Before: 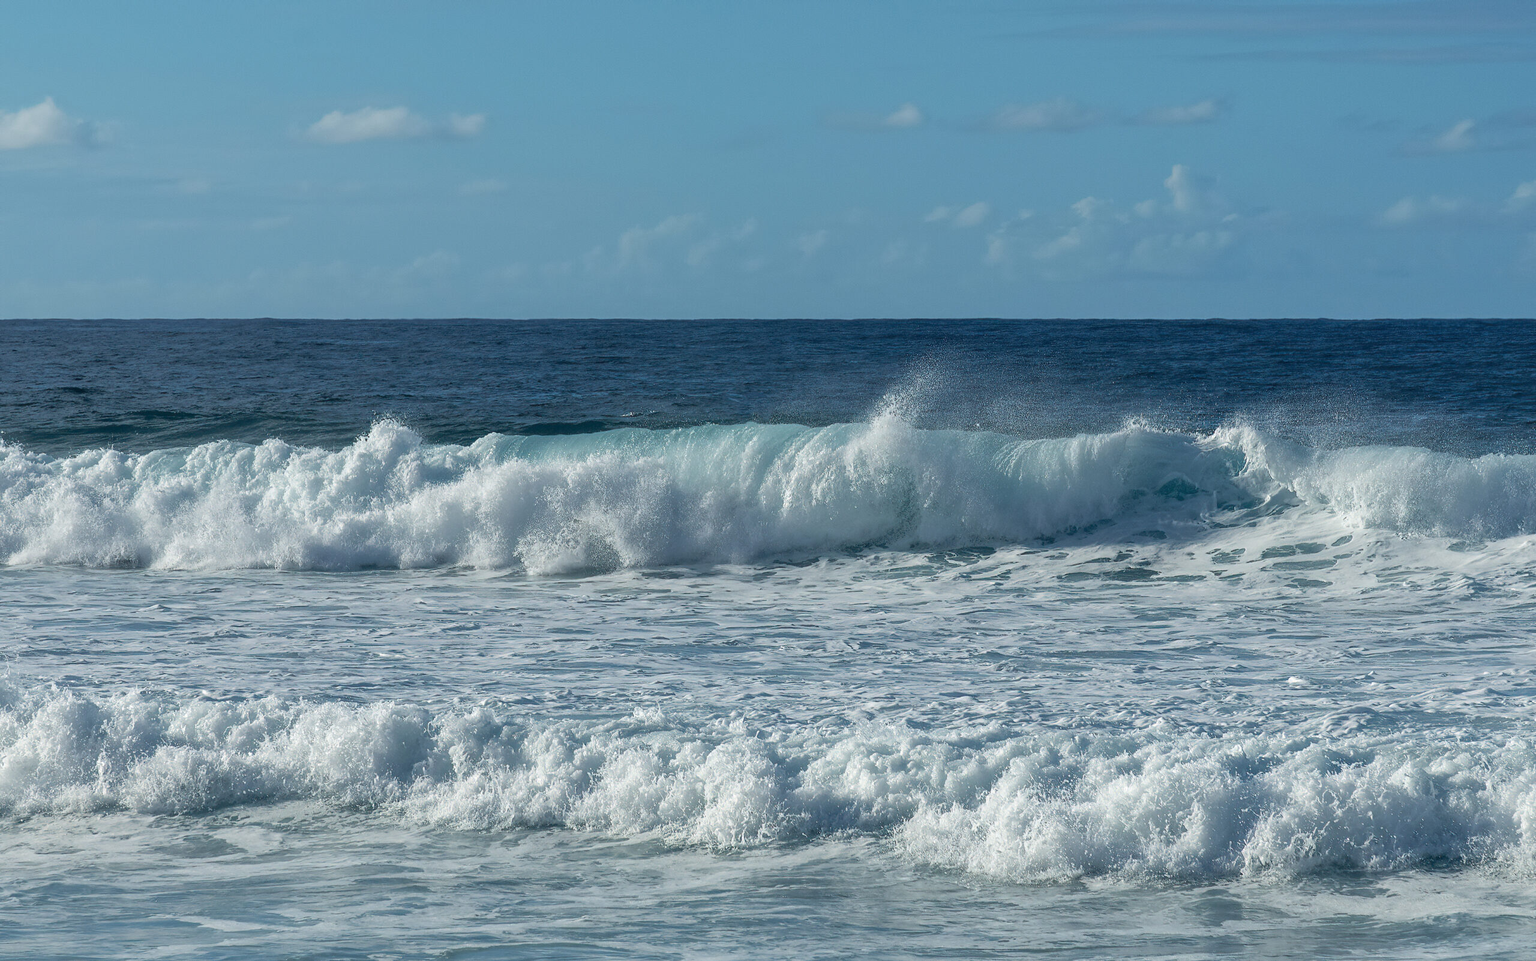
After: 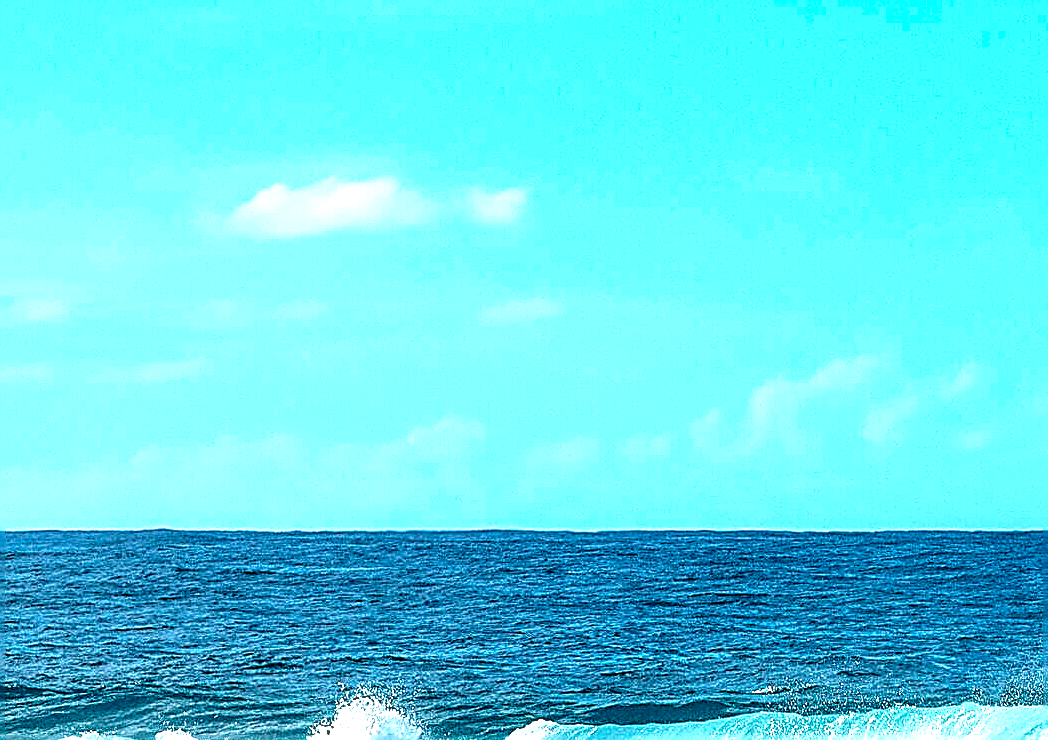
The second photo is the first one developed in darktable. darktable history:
tone equalizer: on, module defaults
crop and rotate: left 11.028%, top 0.098%, right 48.018%, bottom 53.701%
levels: levels [0, 0.43, 0.859]
exposure: black level correction 0, exposure 1 EV, compensate exposure bias true, compensate highlight preservation false
sharpen: amount 1.993
local contrast: highlights 22%, detail 150%
contrast brightness saturation: contrast 0.036, saturation 0.07
